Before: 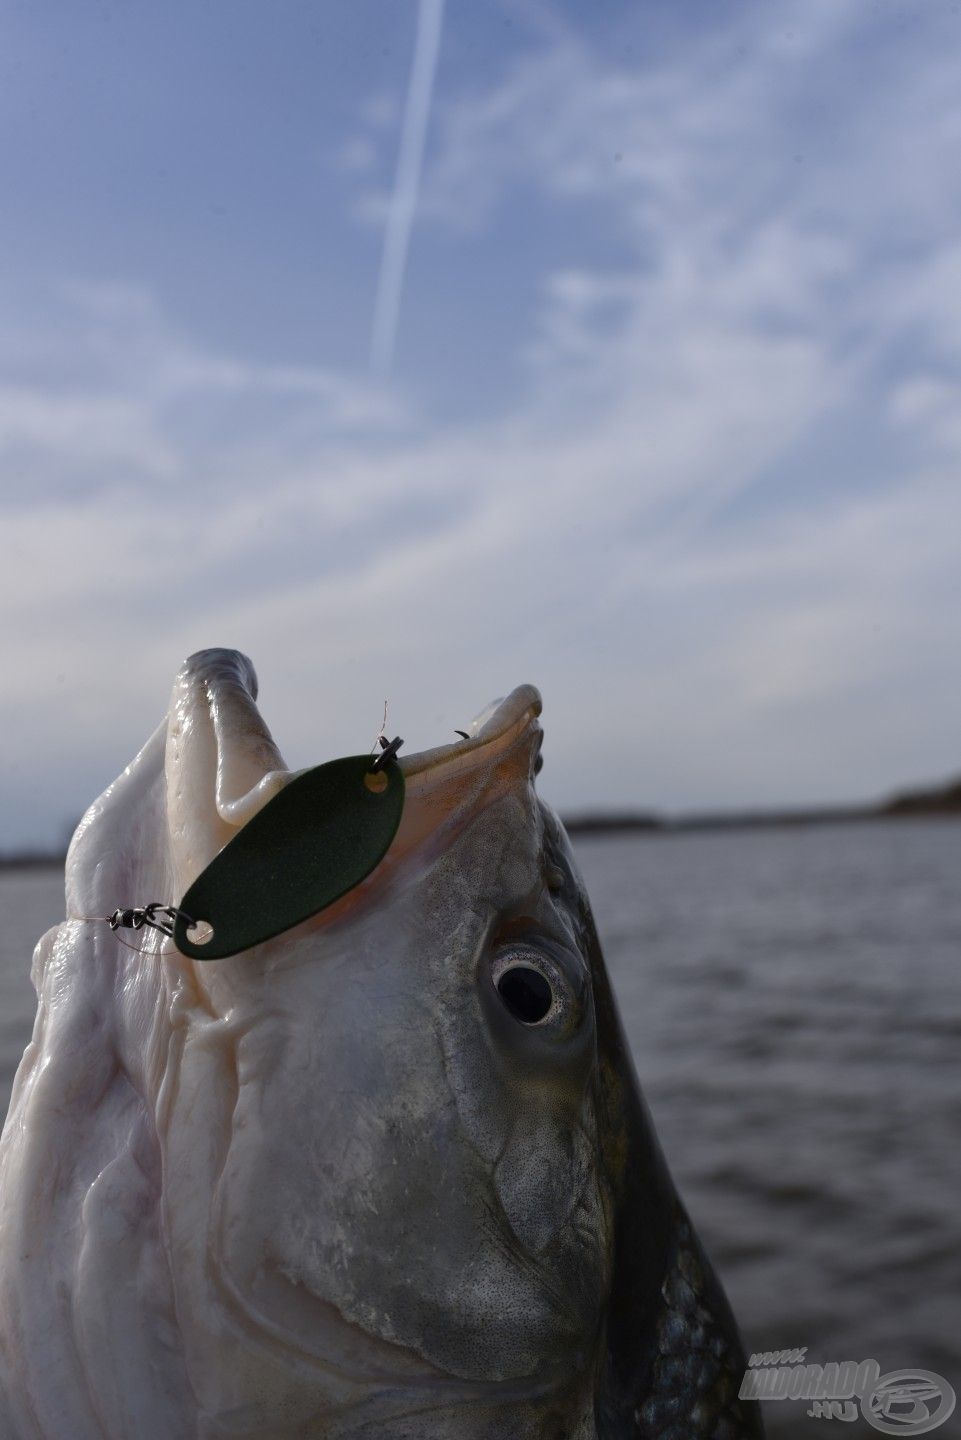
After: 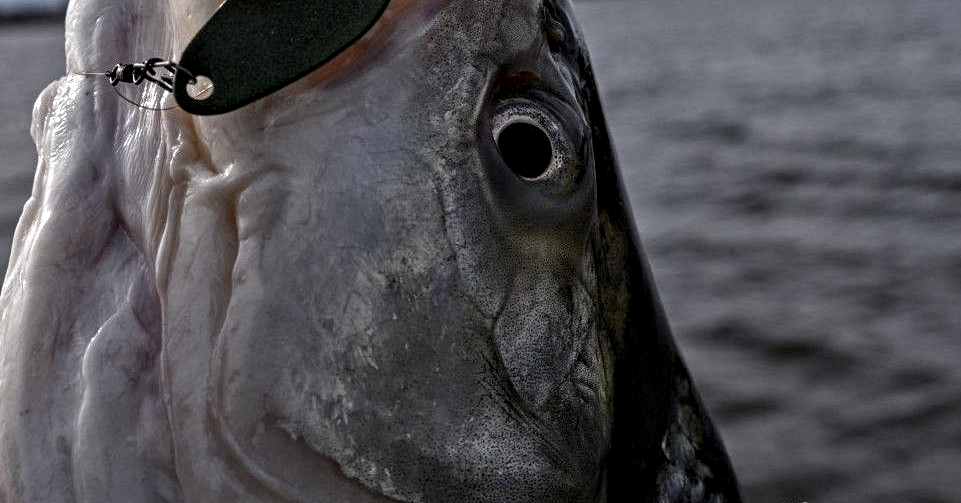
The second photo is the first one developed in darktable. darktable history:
contrast equalizer: octaves 7, y [[0.5, 0.542, 0.583, 0.625, 0.667, 0.708], [0.5 ×6], [0.5 ×6], [0 ×6], [0 ×6]]
crop and rotate: top 58.736%, bottom 6.269%
local contrast: detail 130%
